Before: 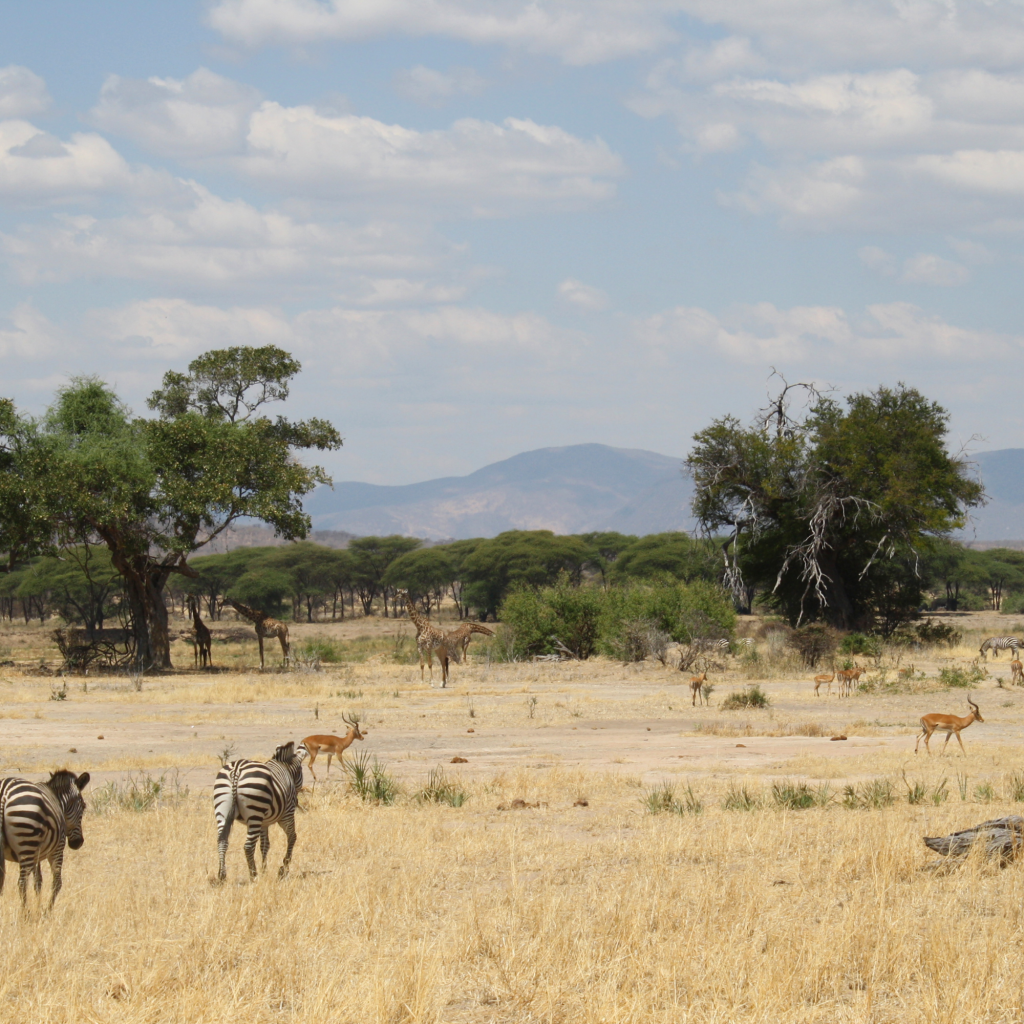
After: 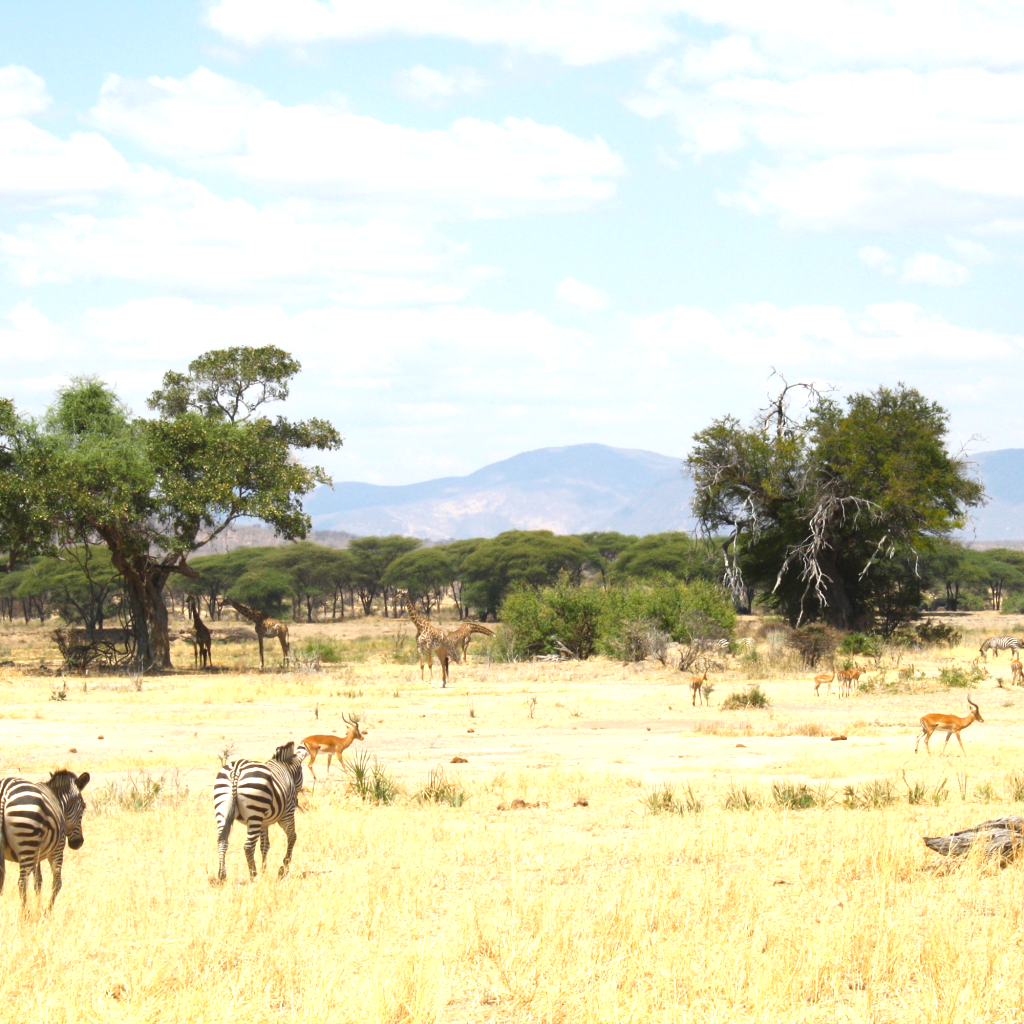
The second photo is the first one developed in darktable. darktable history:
color balance rgb: perceptual saturation grading › global saturation 10%
exposure: black level correction 0, exposure 1.015 EV, compensate exposure bias true, compensate highlight preservation false
tone equalizer: on, module defaults
